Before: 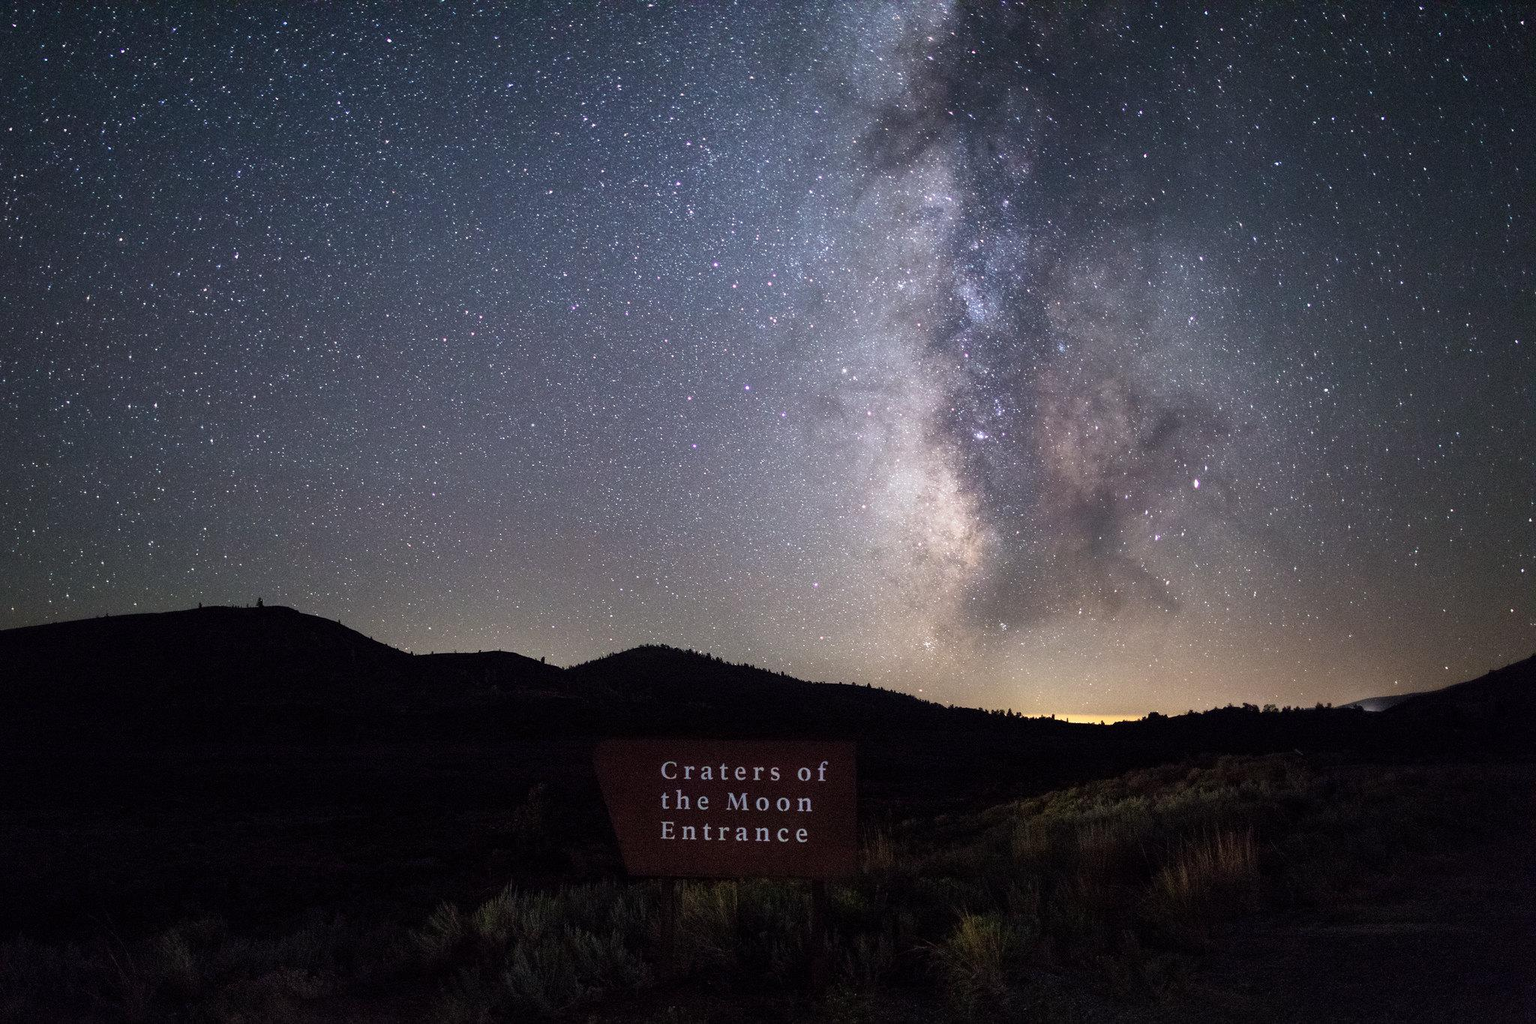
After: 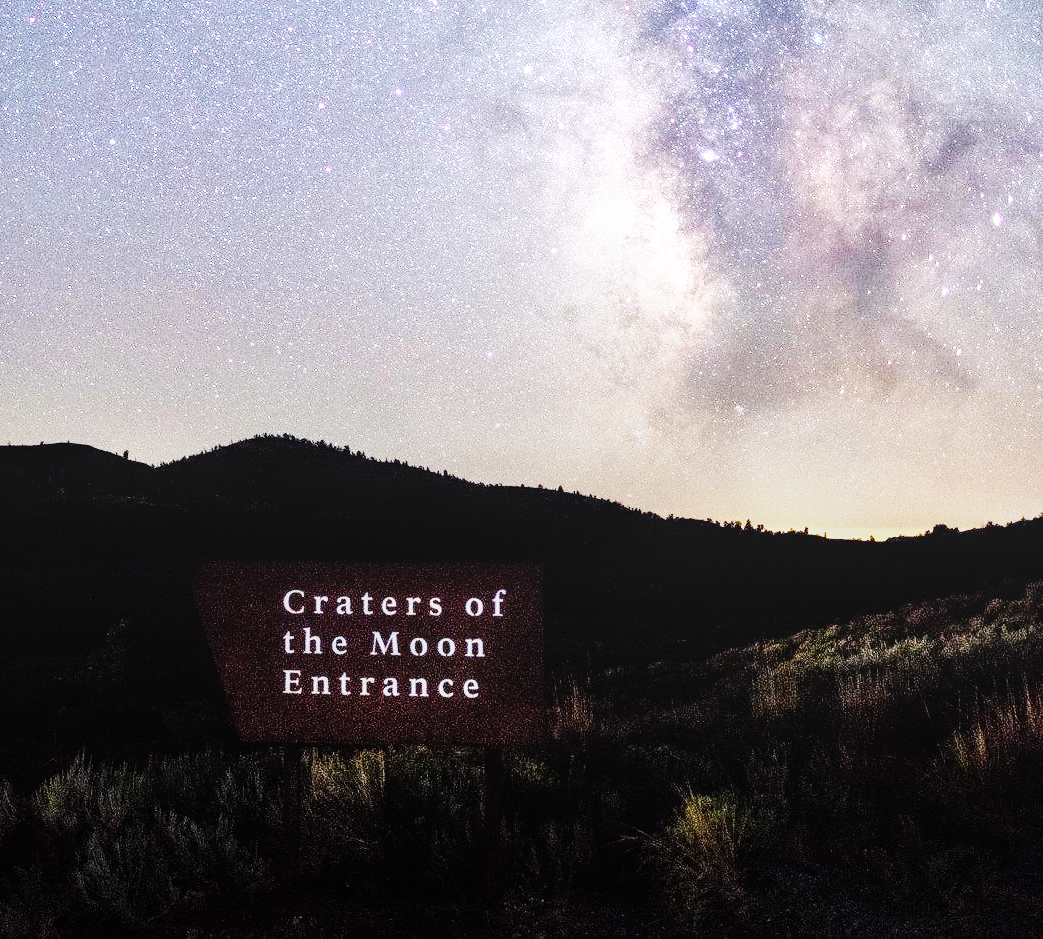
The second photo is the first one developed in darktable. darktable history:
local contrast: on, module defaults
tone equalizer: -7 EV 0.15 EV, -6 EV 0.6 EV, -5 EV 1.15 EV, -4 EV 1.33 EV, -3 EV 1.15 EV, -2 EV 0.6 EV, -1 EV 0.15 EV, mask exposure compensation -0.5 EV
base curve: curves: ch0 [(0, 0) (0.007, 0.004) (0.027, 0.03) (0.046, 0.07) (0.207, 0.54) (0.442, 0.872) (0.673, 0.972) (1, 1)], preserve colors none
crop and rotate: left 29.237%, top 31.152%, right 19.807%
